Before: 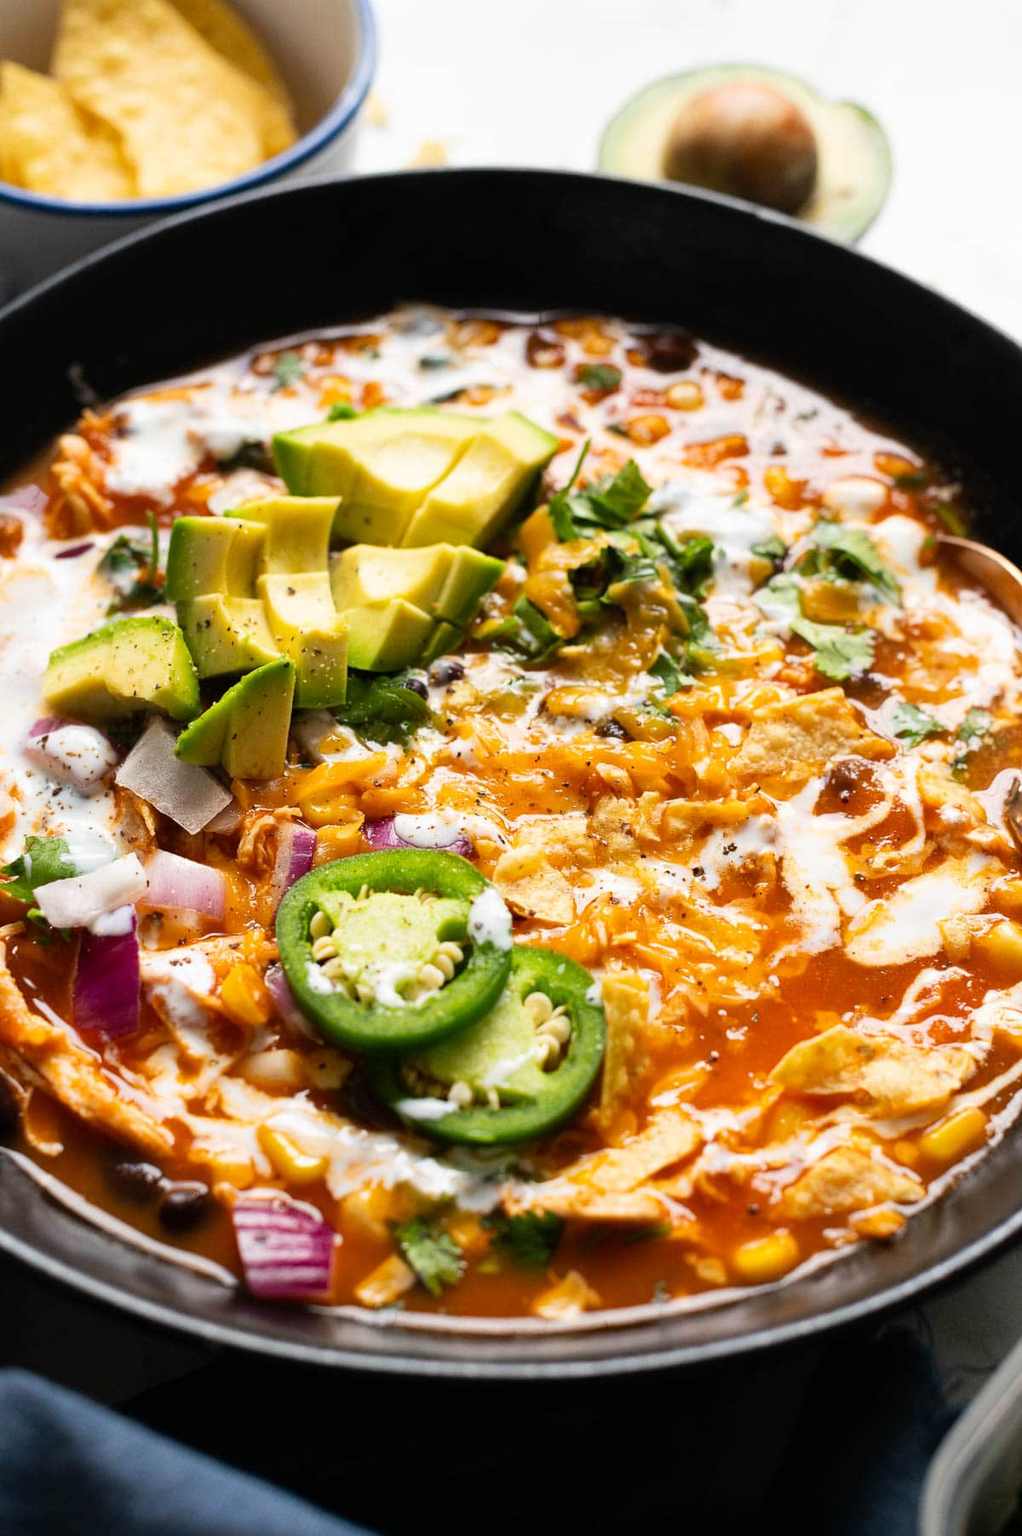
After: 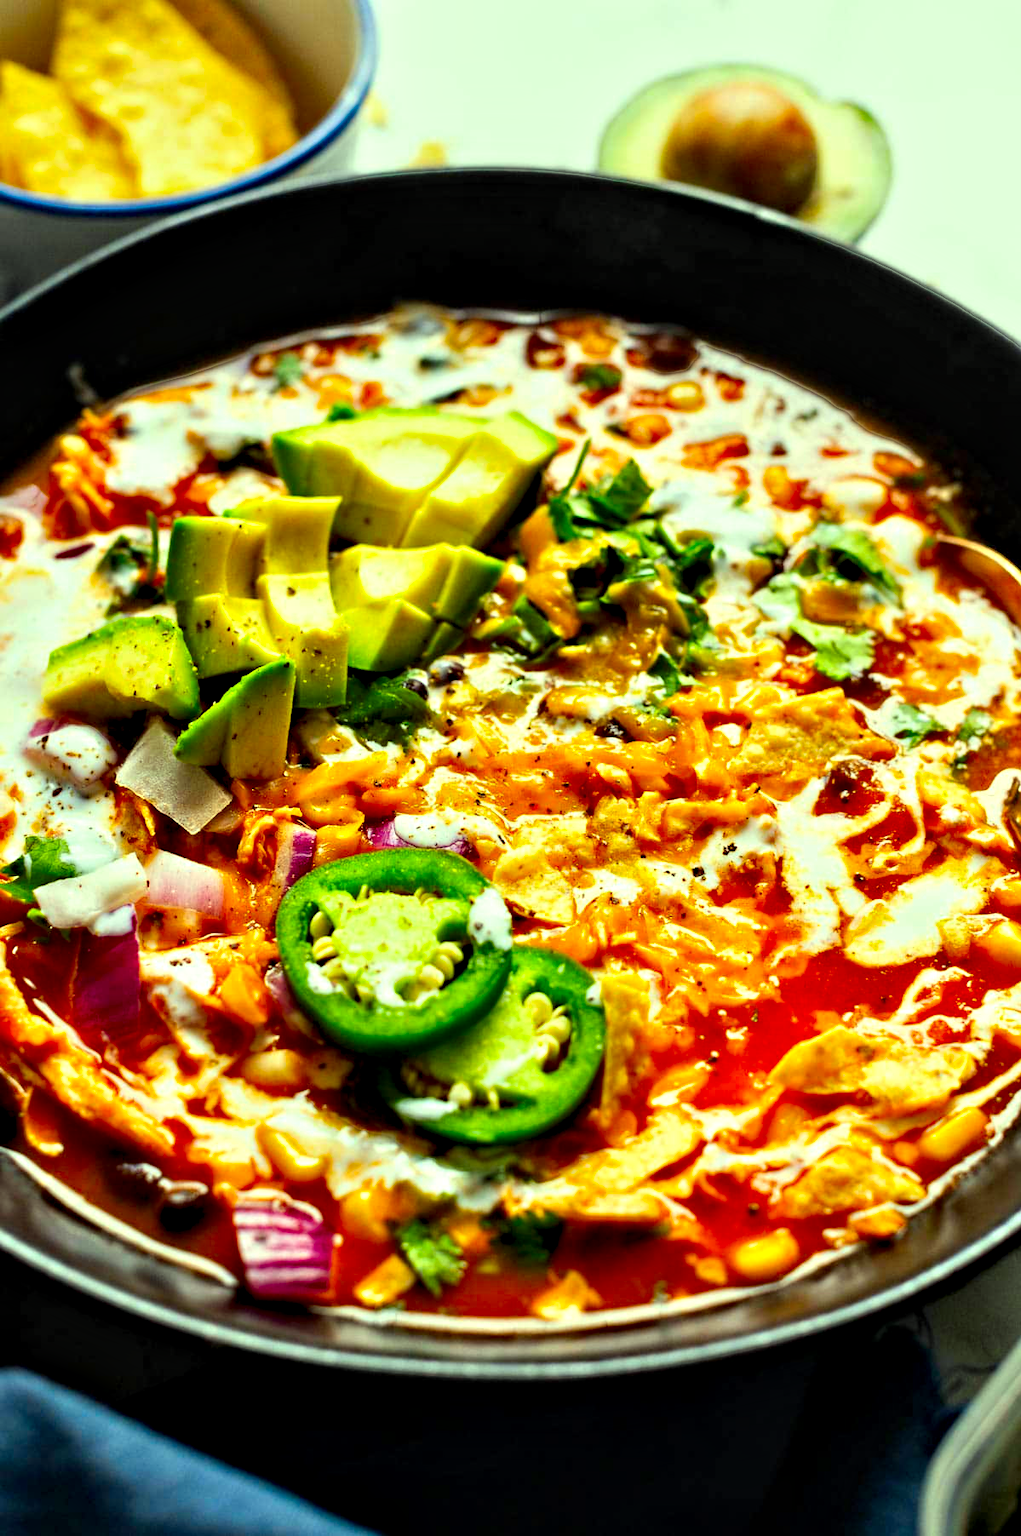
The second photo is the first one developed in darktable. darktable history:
contrast equalizer: y [[0.511, 0.558, 0.631, 0.632, 0.559, 0.512], [0.5 ×6], [0.5 ×6], [0 ×6], [0 ×6]]
color correction: highlights a* -10.77, highlights b* 9.8, saturation 1.72
